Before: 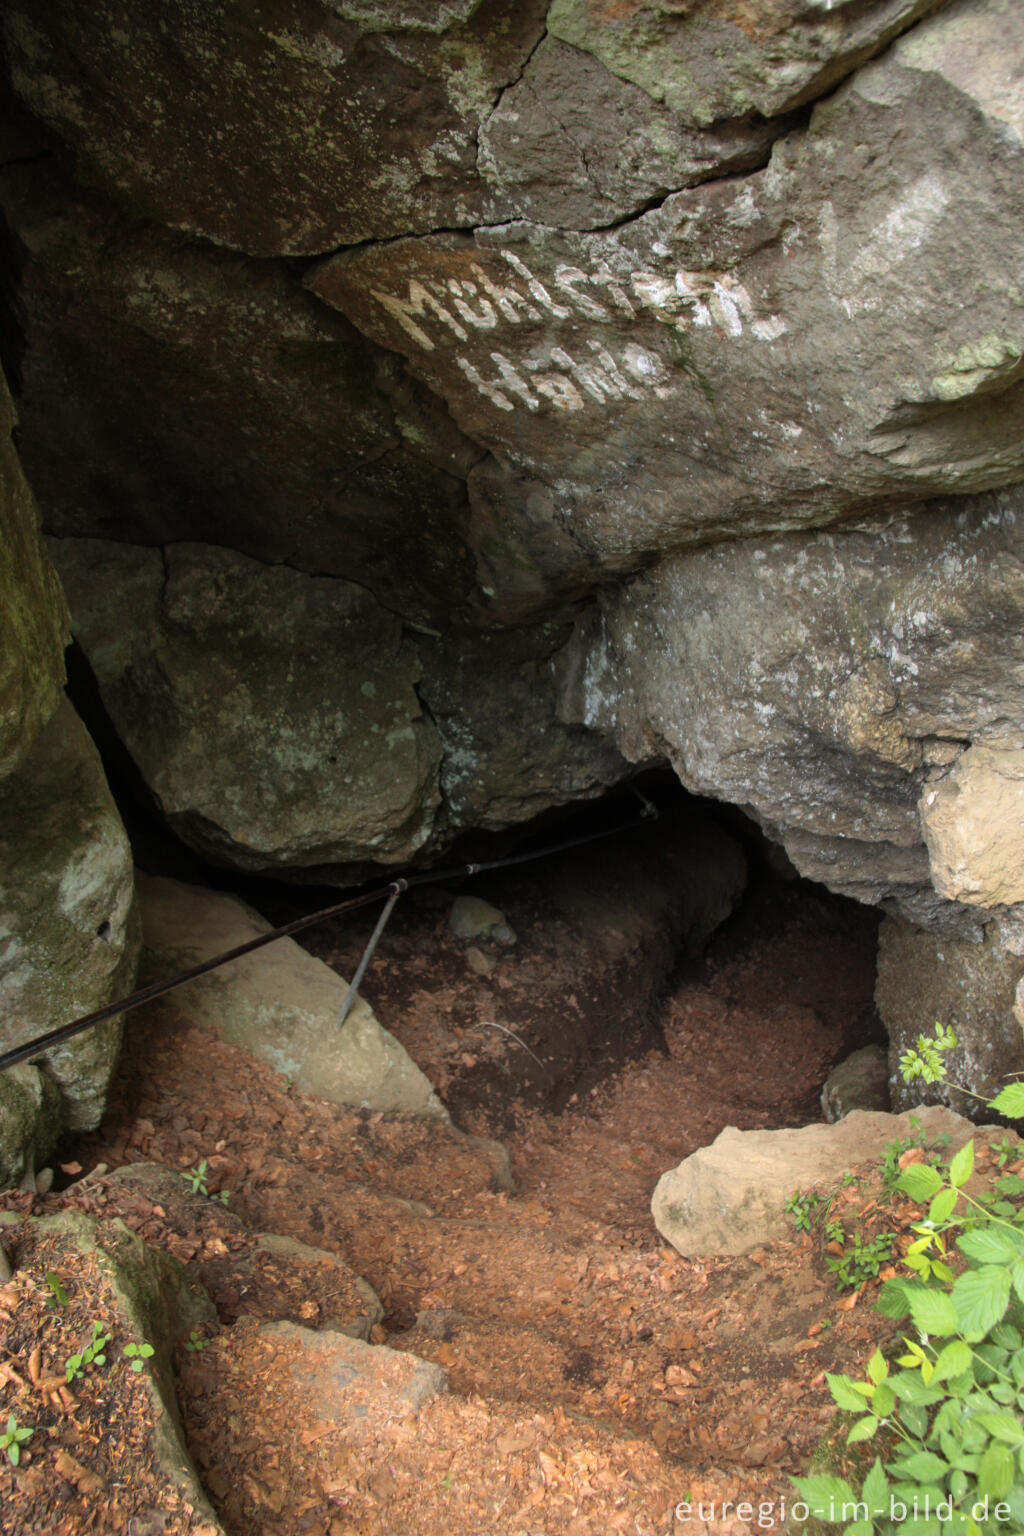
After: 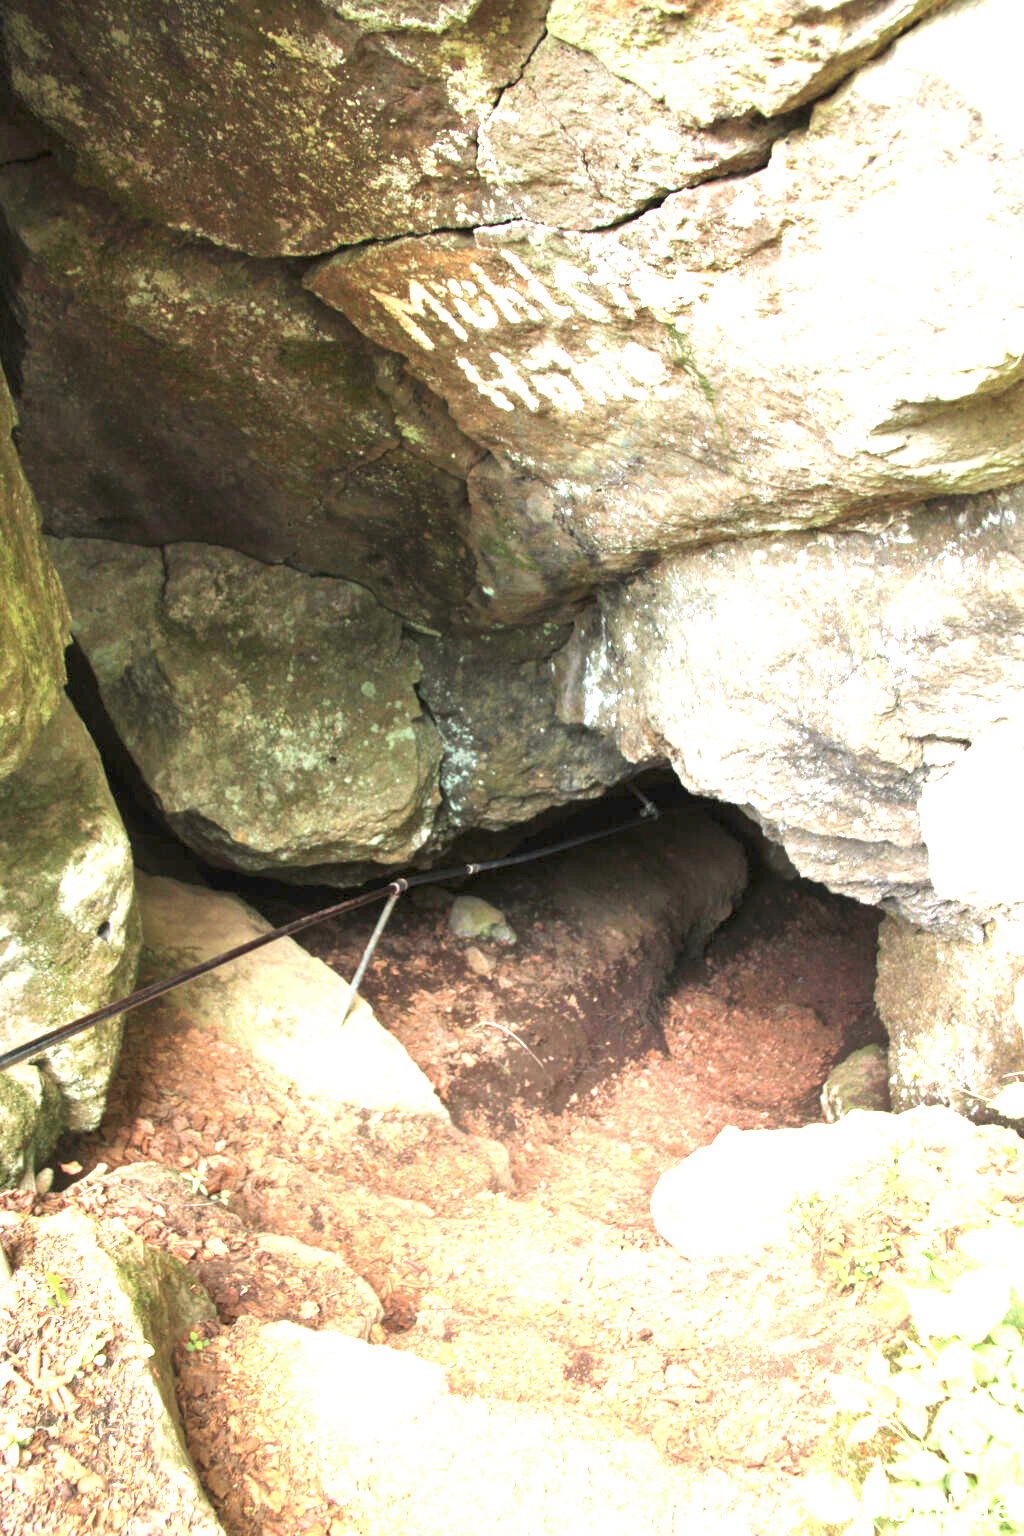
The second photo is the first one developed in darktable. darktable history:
contrast brightness saturation: saturation -0.062
velvia: on, module defaults
exposure: black level correction 0, exposure 0.694 EV, compensate exposure bias true, compensate highlight preservation false
